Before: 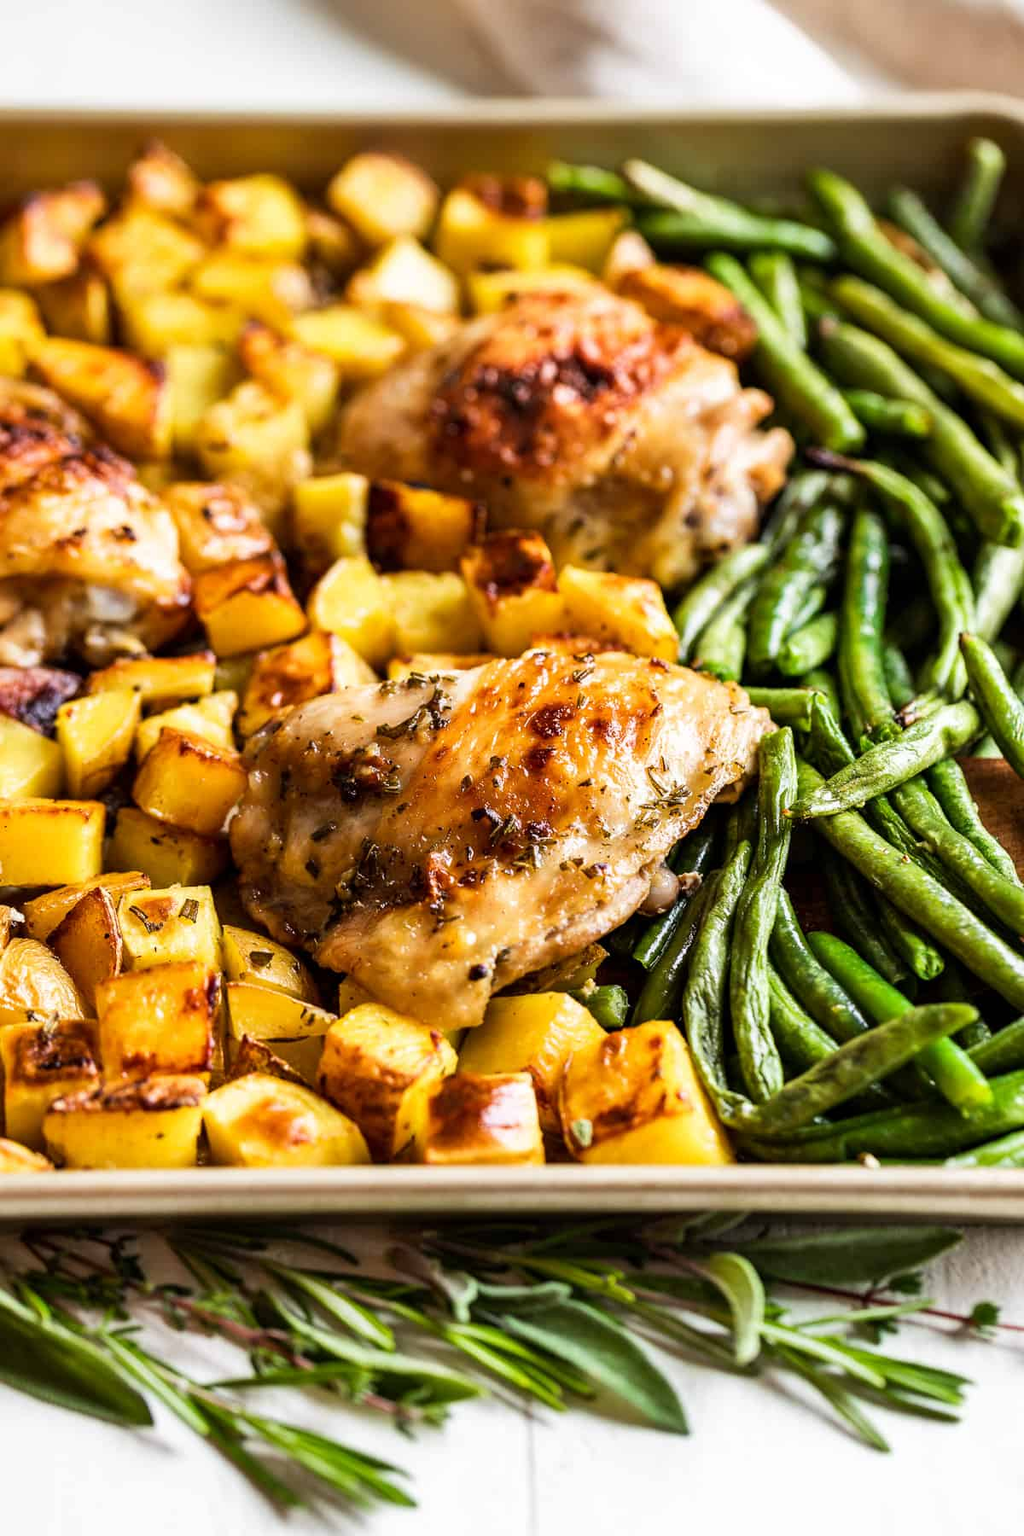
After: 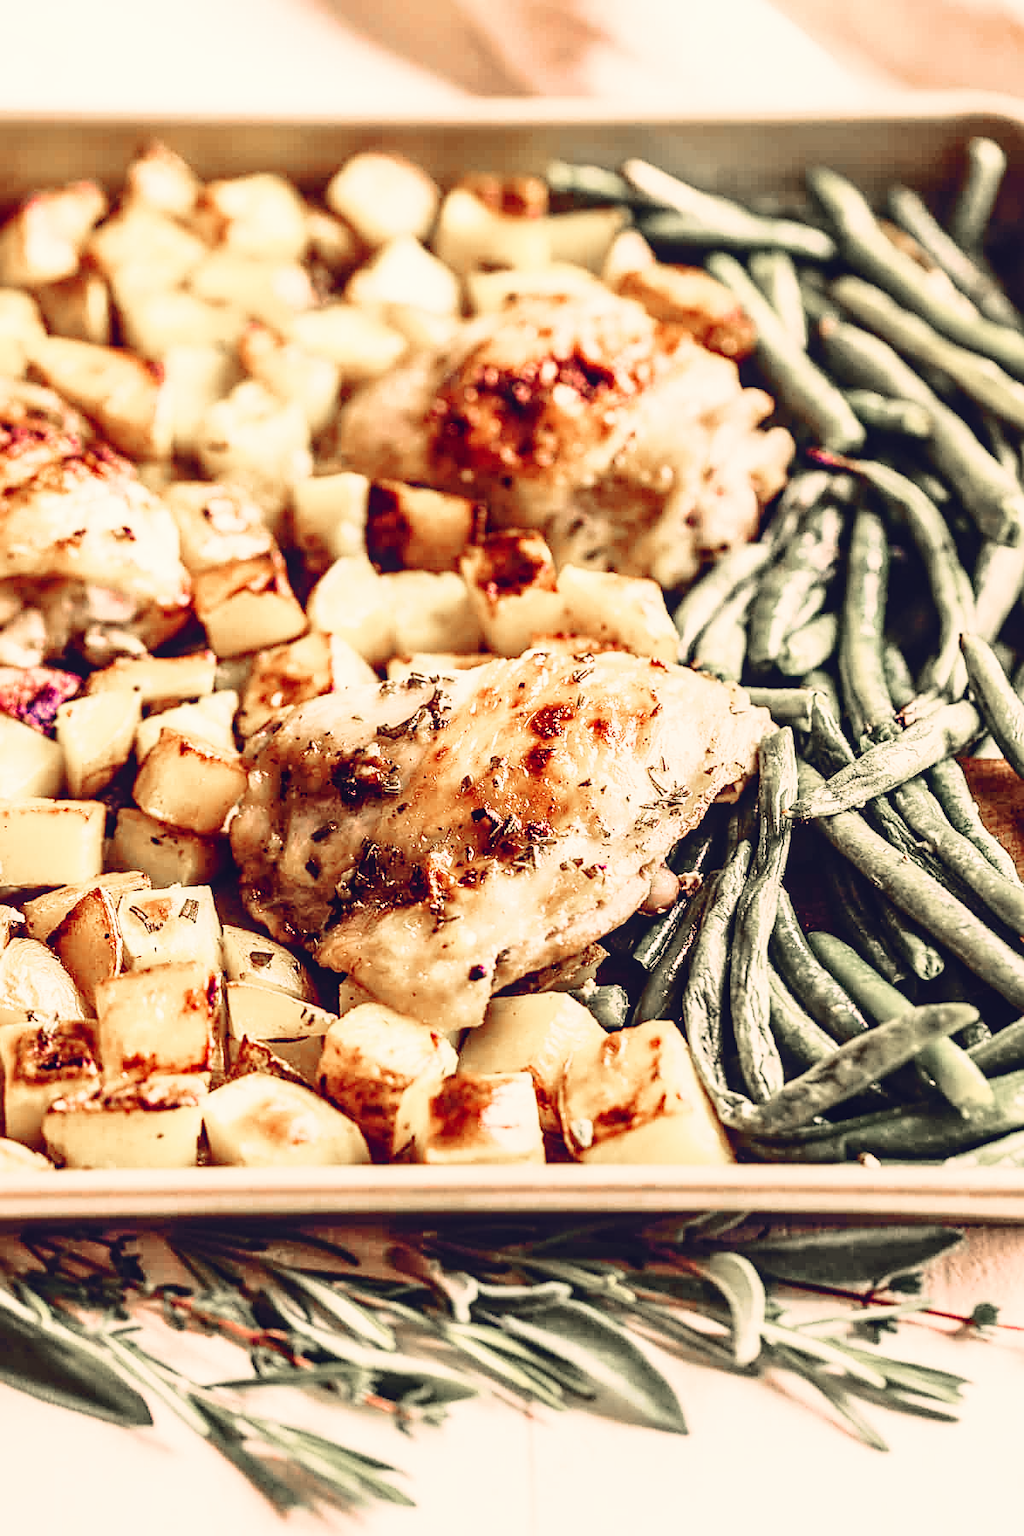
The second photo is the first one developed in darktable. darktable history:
base curve: curves: ch0 [(0, 0) (0.028, 0.03) (0.121, 0.232) (0.46, 0.748) (0.859, 0.968) (1, 1)], preserve colors none
velvia: strength 75%
sharpen: amount 0.491
color correction: highlights a* 20.2, highlights b* 28.2, shadows a* 3.44, shadows b* -17.27, saturation 0.722
local contrast: detail 110%
tone equalizer: -8 EV -0.41 EV, -7 EV -0.362 EV, -6 EV -0.337 EV, -5 EV -0.203 EV, -3 EV 0.221 EV, -2 EV 0.336 EV, -1 EV 0.388 EV, +0 EV 0.415 EV
color zones: curves: ch1 [(0, 0.708) (0.088, 0.648) (0.245, 0.187) (0.429, 0.326) (0.571, 0.498) (0.714, 0.5) (0.857, 0.5) (1, 0.708)]
exposure: compensate highlight preservation false
